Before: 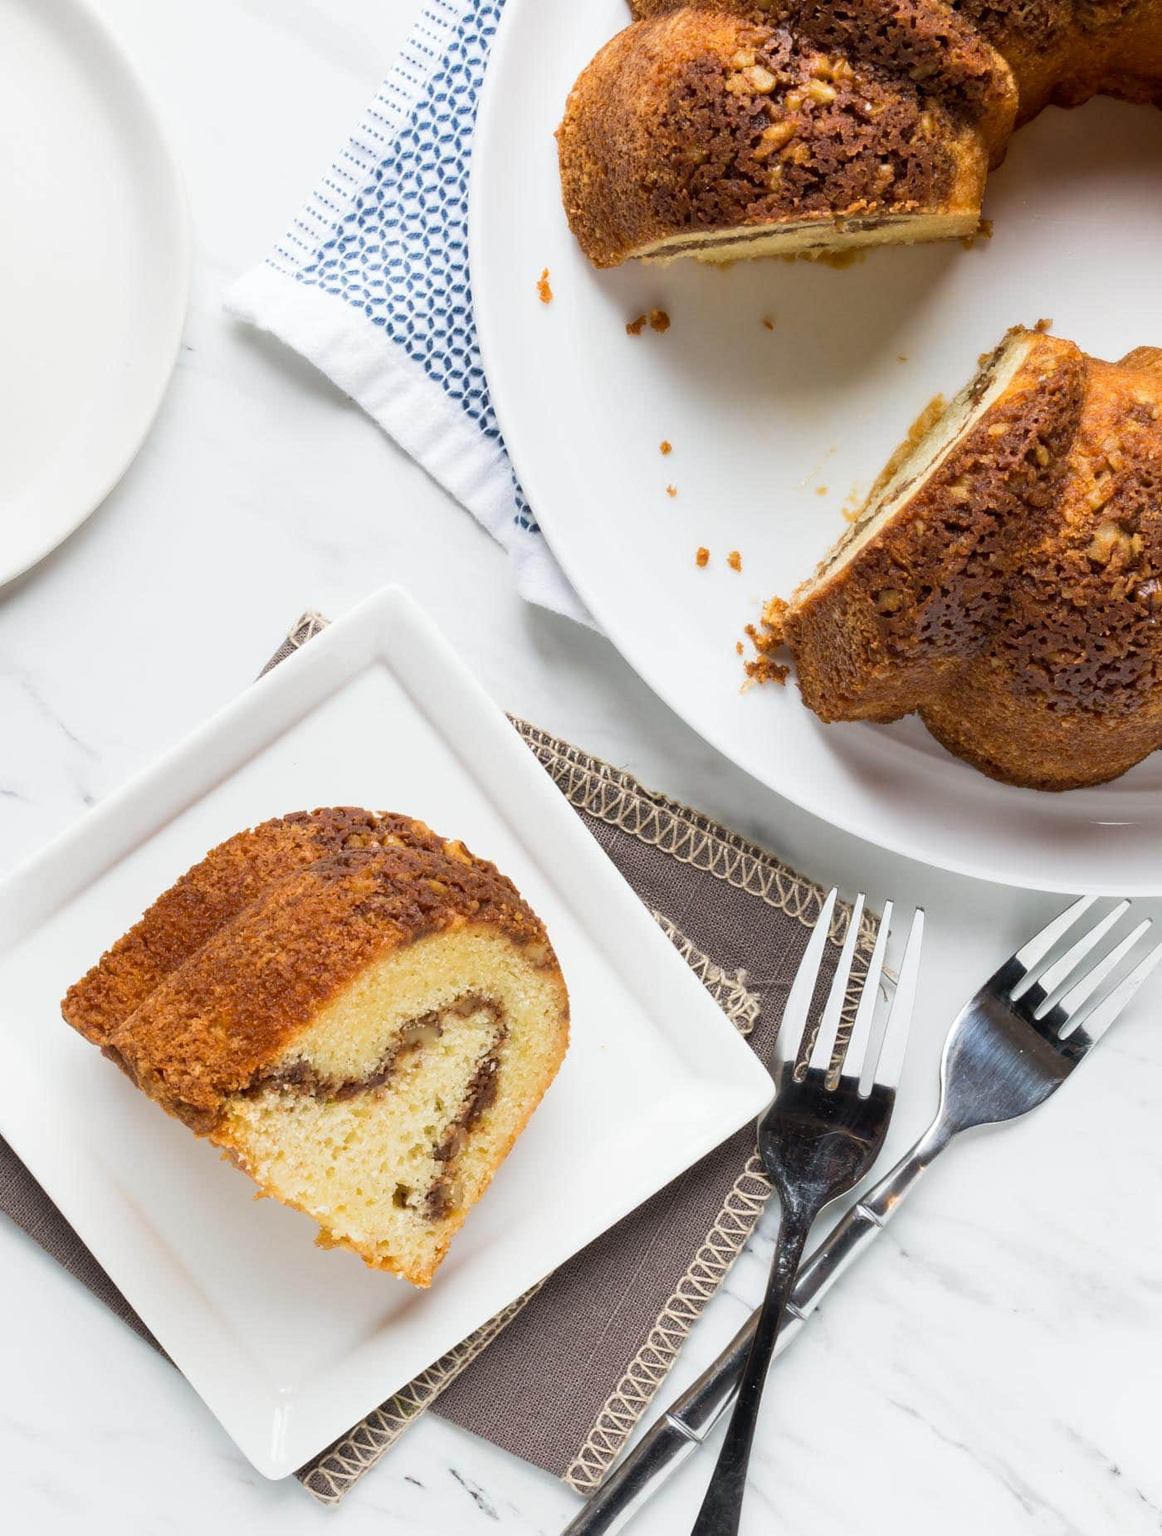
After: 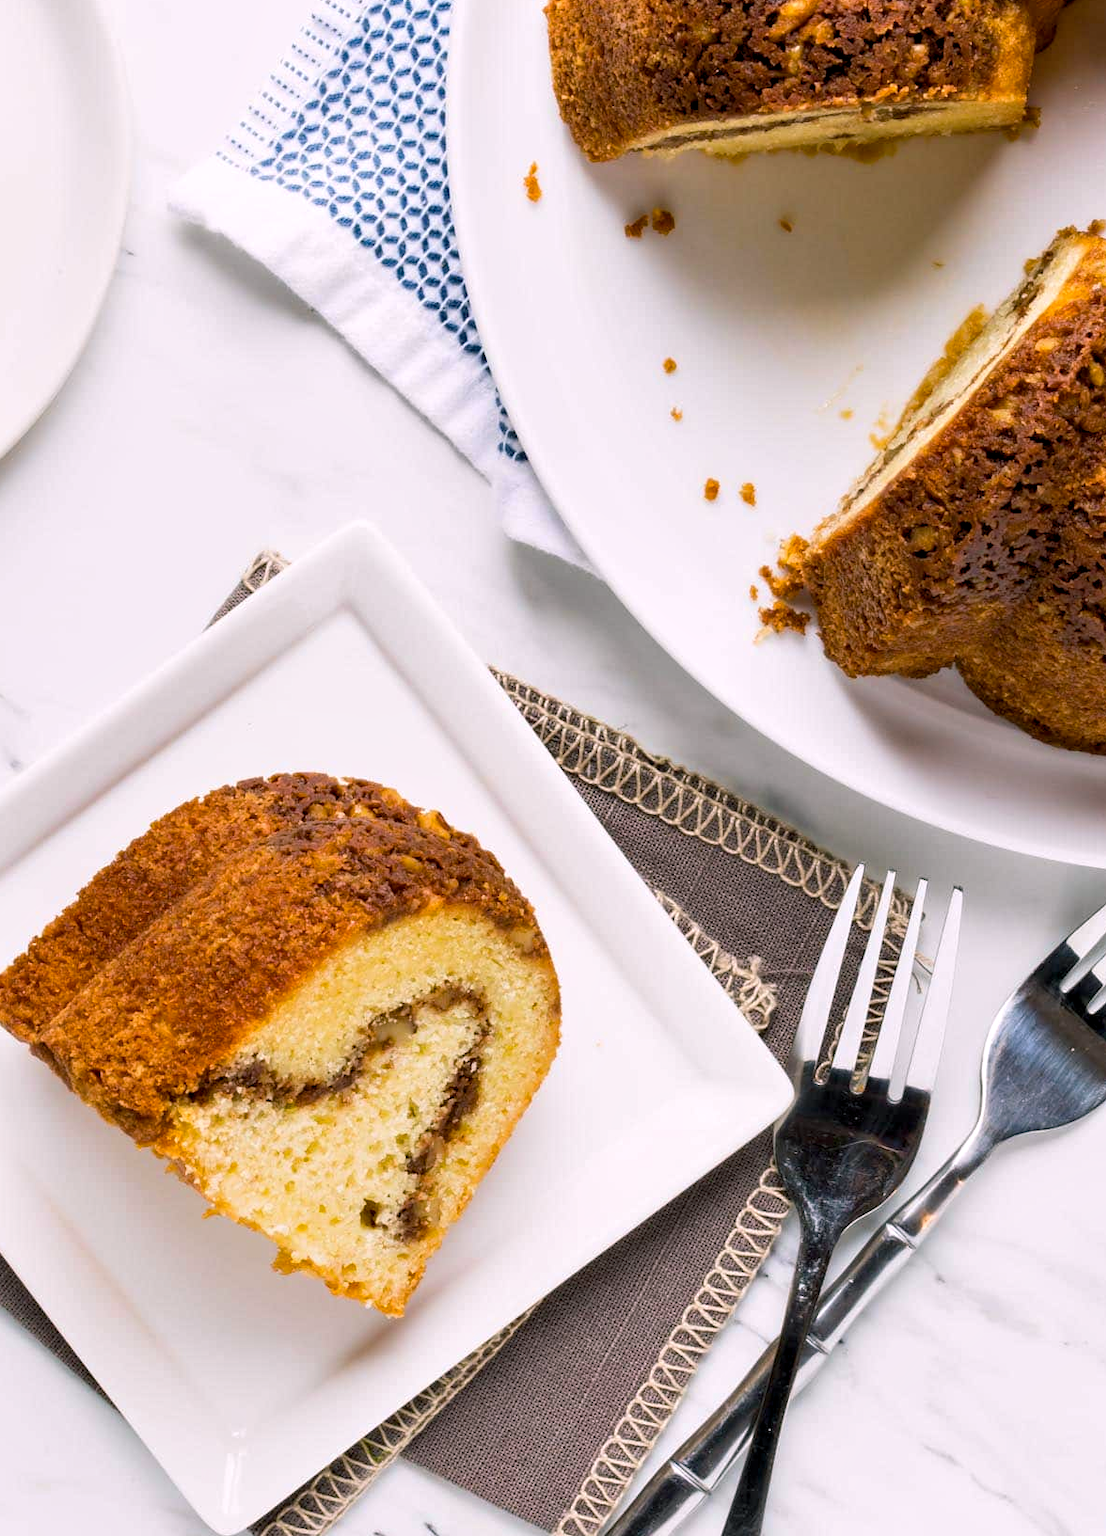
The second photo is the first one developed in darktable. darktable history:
contrast equalizer: y [[0.526, 0.53, 0.532, 0.532, 0.53, 0.525], [0.5 ×6], [0.5 ×6], [0 ×6], [0 ×6]]
color balance rgb: shadows lift › chroma 2%, shadows lift › hue 217.2°, power › chroma 0.25%, power › hue 60°, highlights gain › chroma 1.5%, highlights gain › hue 309.6°, global offset › luminance -0.25%, perceptual saturation grading › global saturation 15%, global vibrance 15%
crop: left 6.446%, top 8.188%, right 9.538%, bottom 3.548%
